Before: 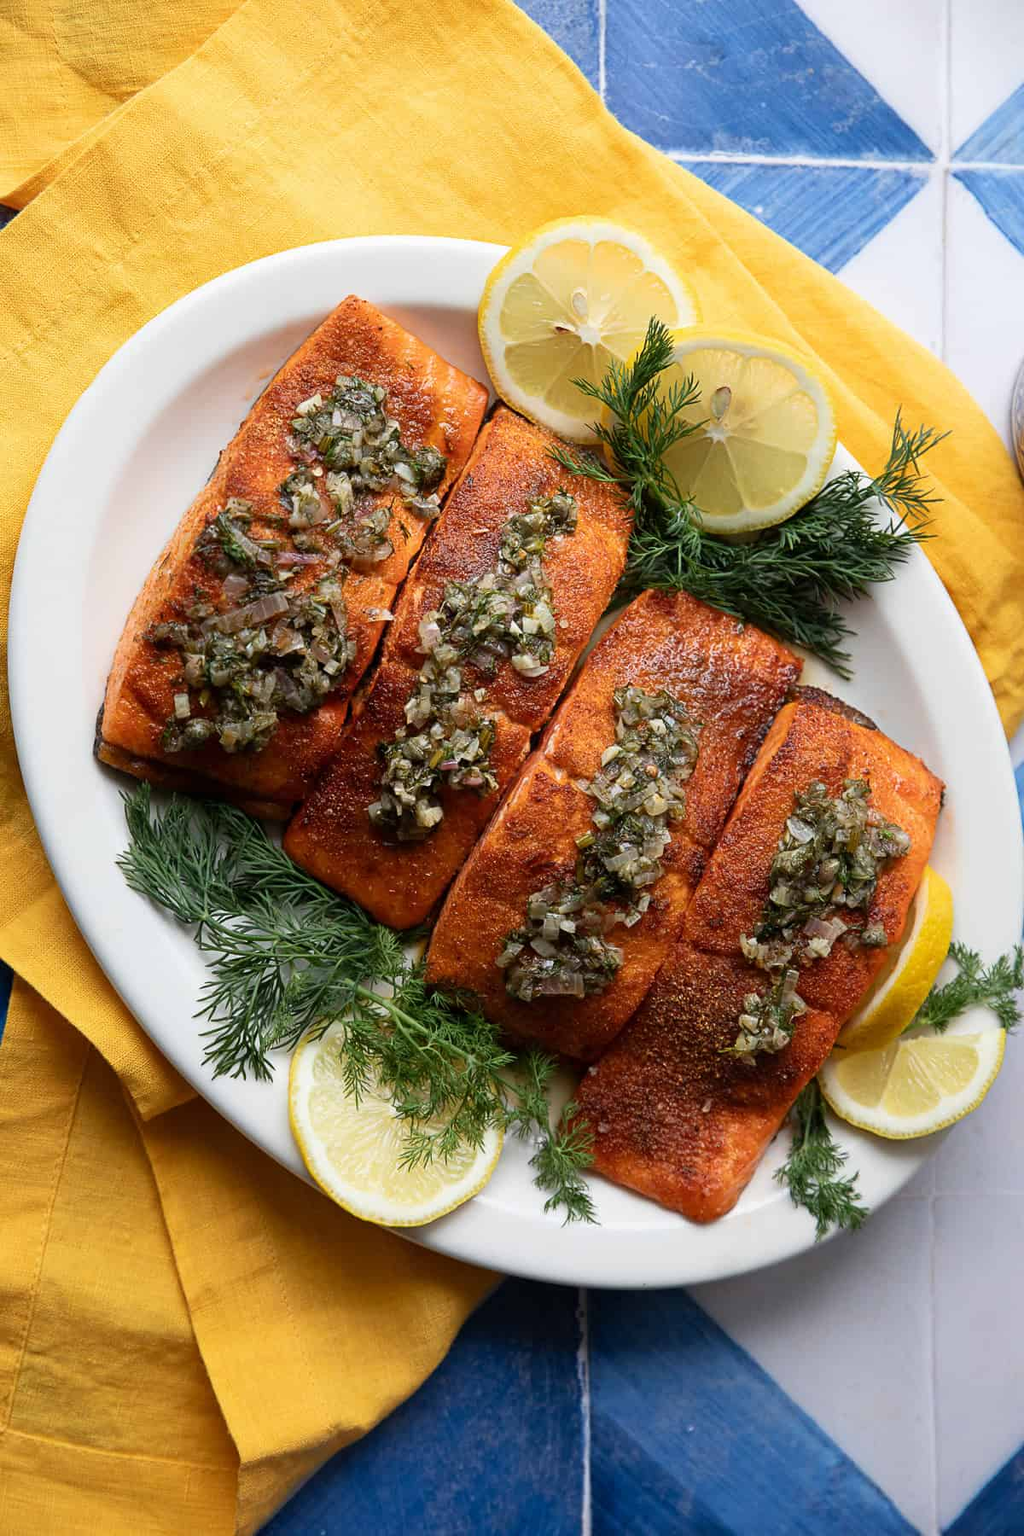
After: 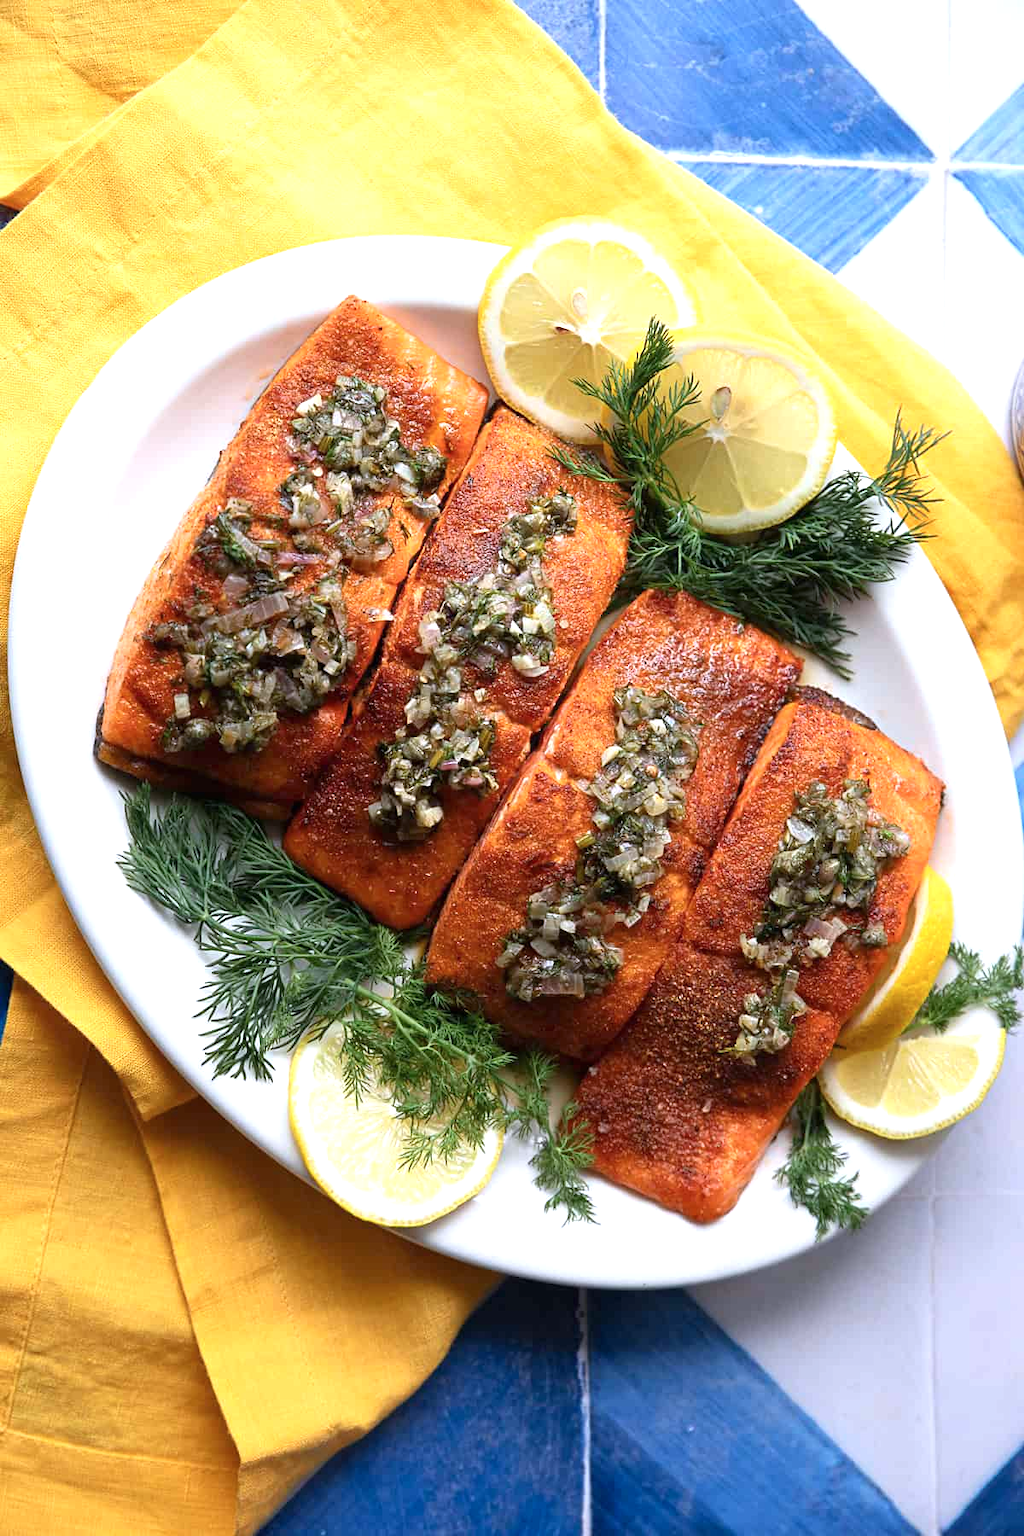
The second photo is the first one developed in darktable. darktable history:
exposure: black level correction 0, exposure 0.6 EV, compensate highlight preservation false
color calibration: illuminant as shot in camera, x 0.358, y 0.373, temperature 4628.91 K
